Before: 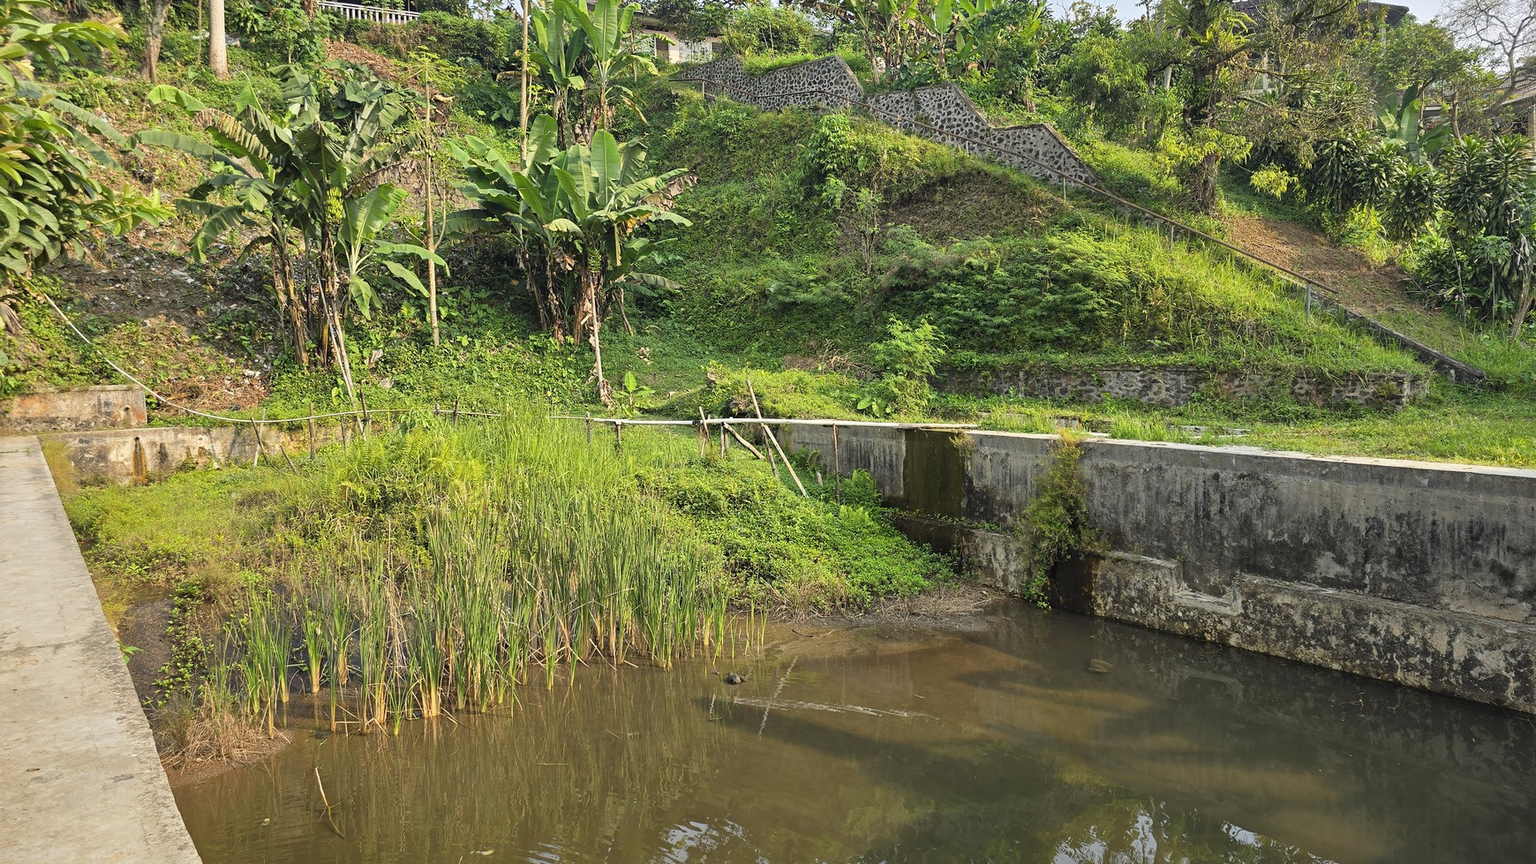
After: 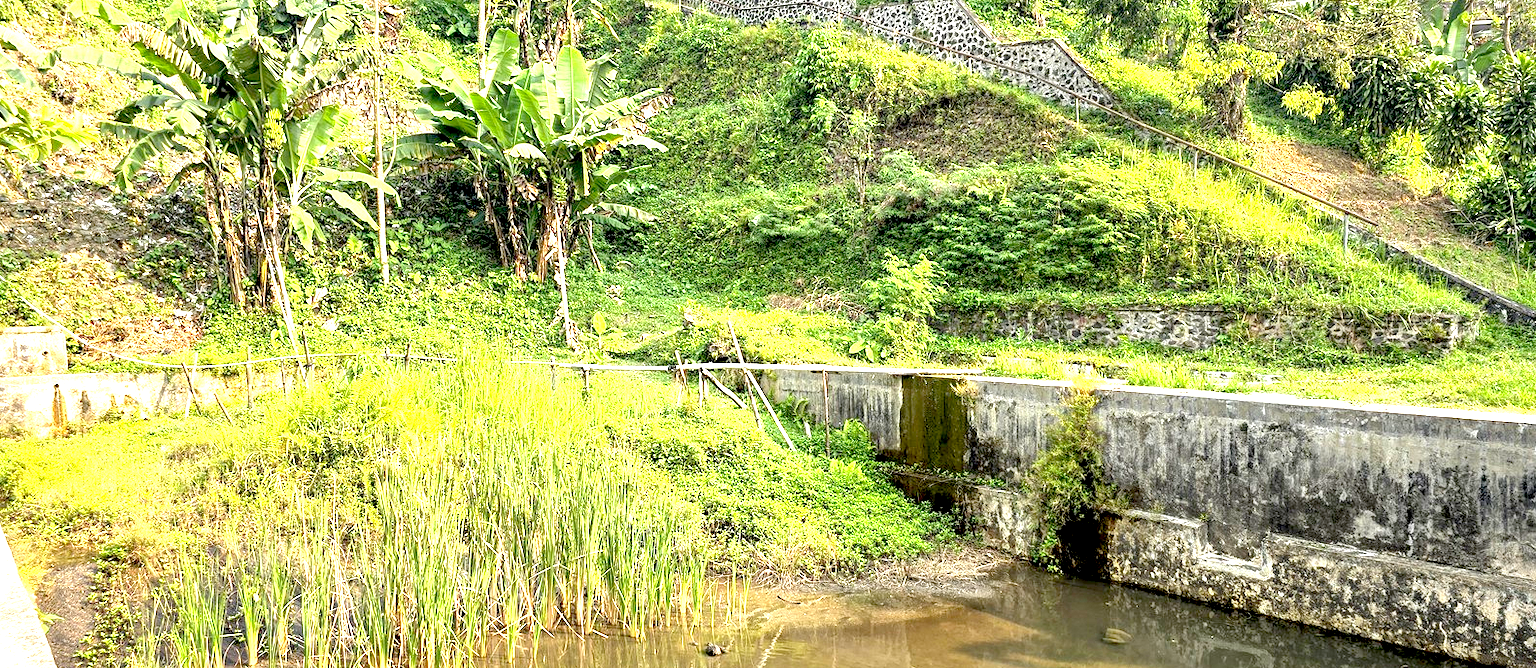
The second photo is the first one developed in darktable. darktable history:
crop: left 5.596%, top 10.314%, right 3.534%, bottom 19.395%
local contrast: on, module defaults
exposure: black level correction 0.016, exposure 1.774 EV, compensate highlight preservation false
